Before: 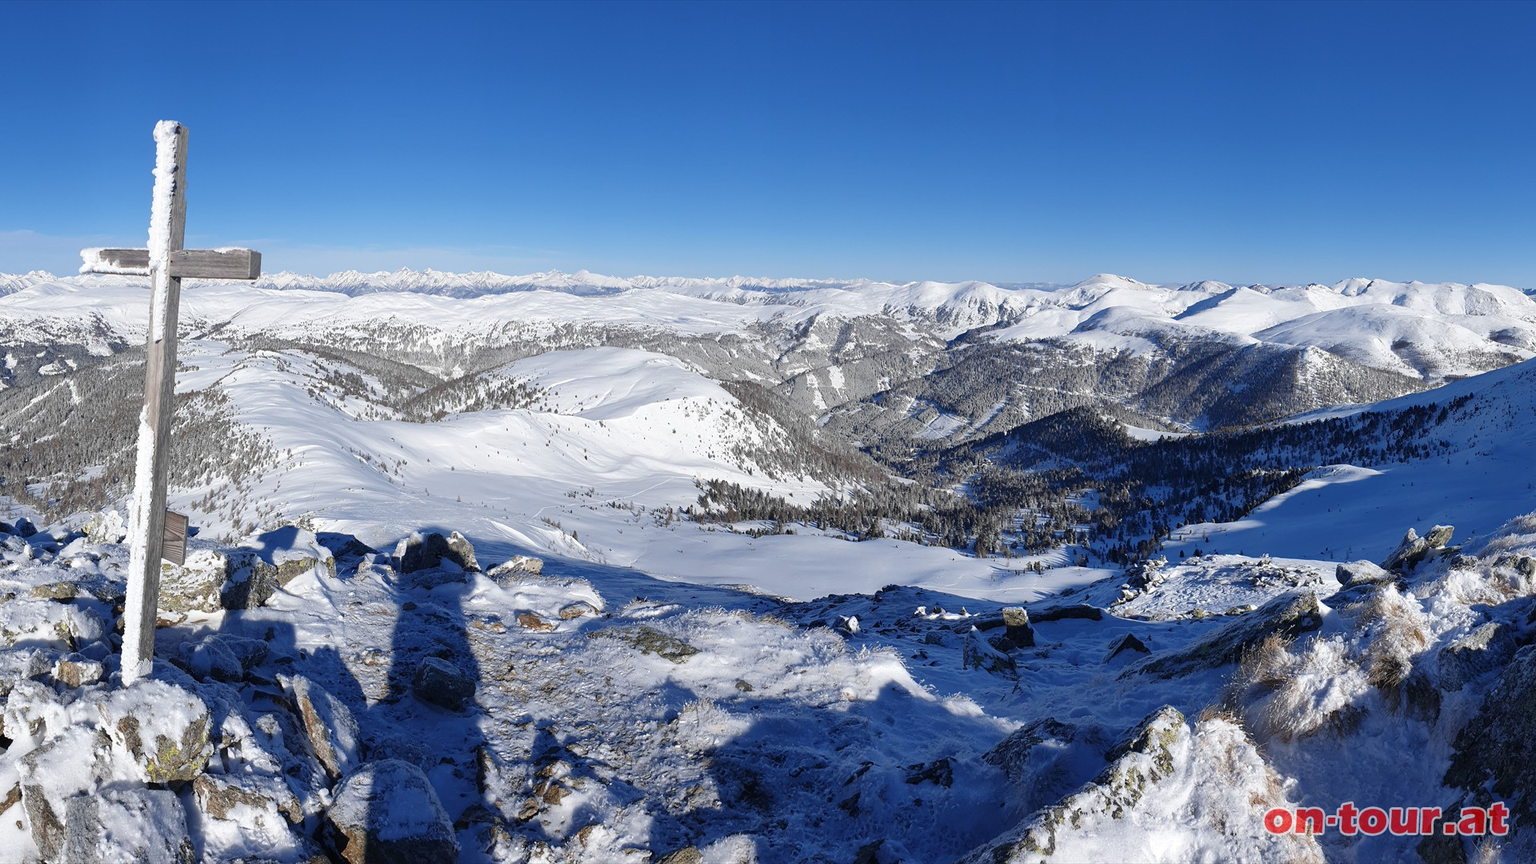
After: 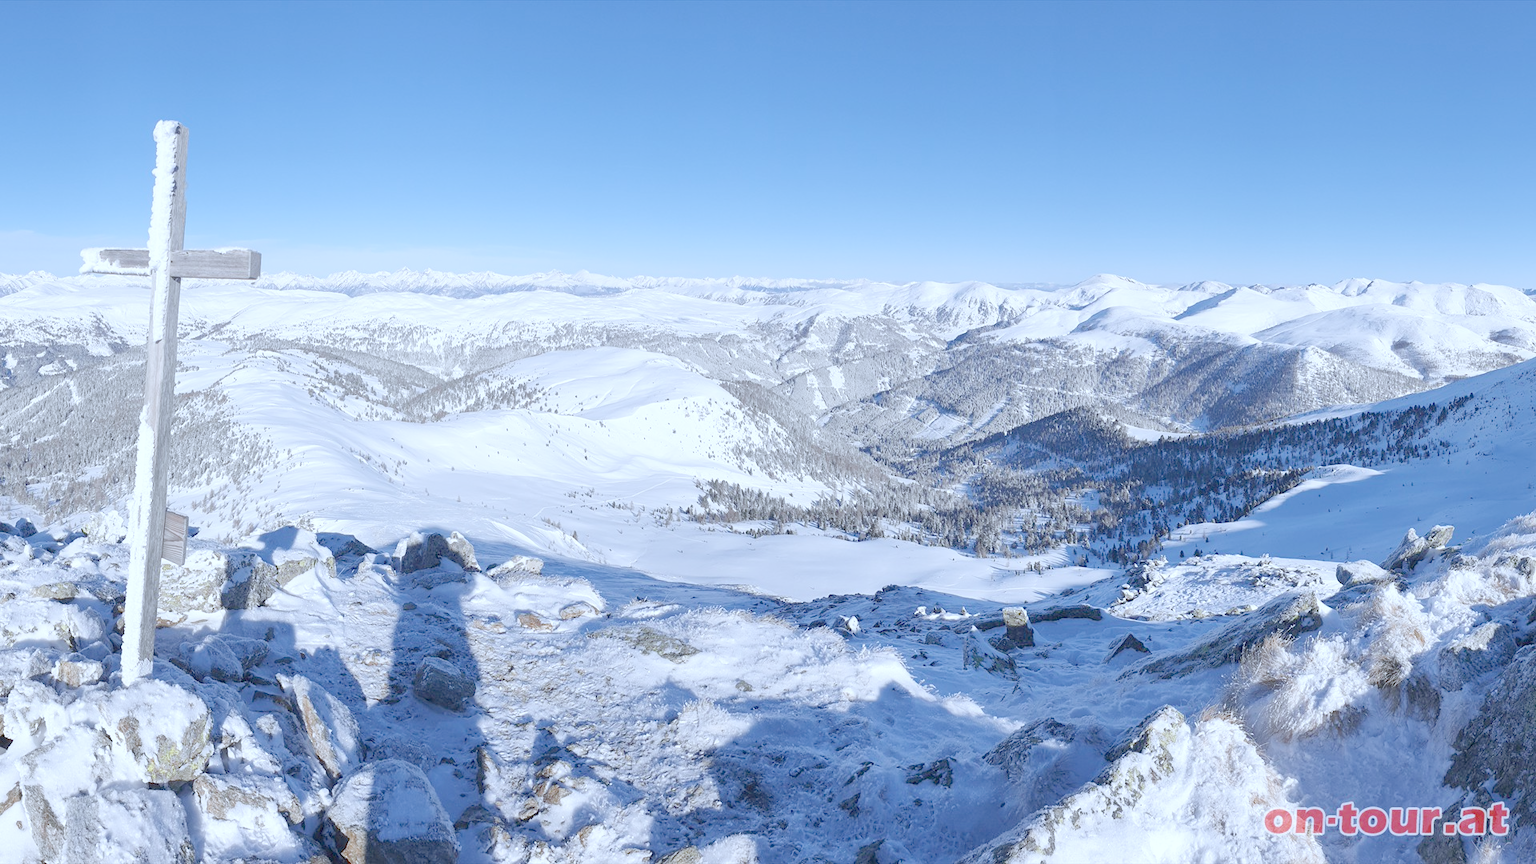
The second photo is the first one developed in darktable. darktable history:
highlight reconstruction: method clip highlights, iterations 1, diameter of reconstruction 64 px
color calibration: illuminant as shot in camera, x 0.369, y 0.376, temperature 4328.46 K, gamut compression 3
